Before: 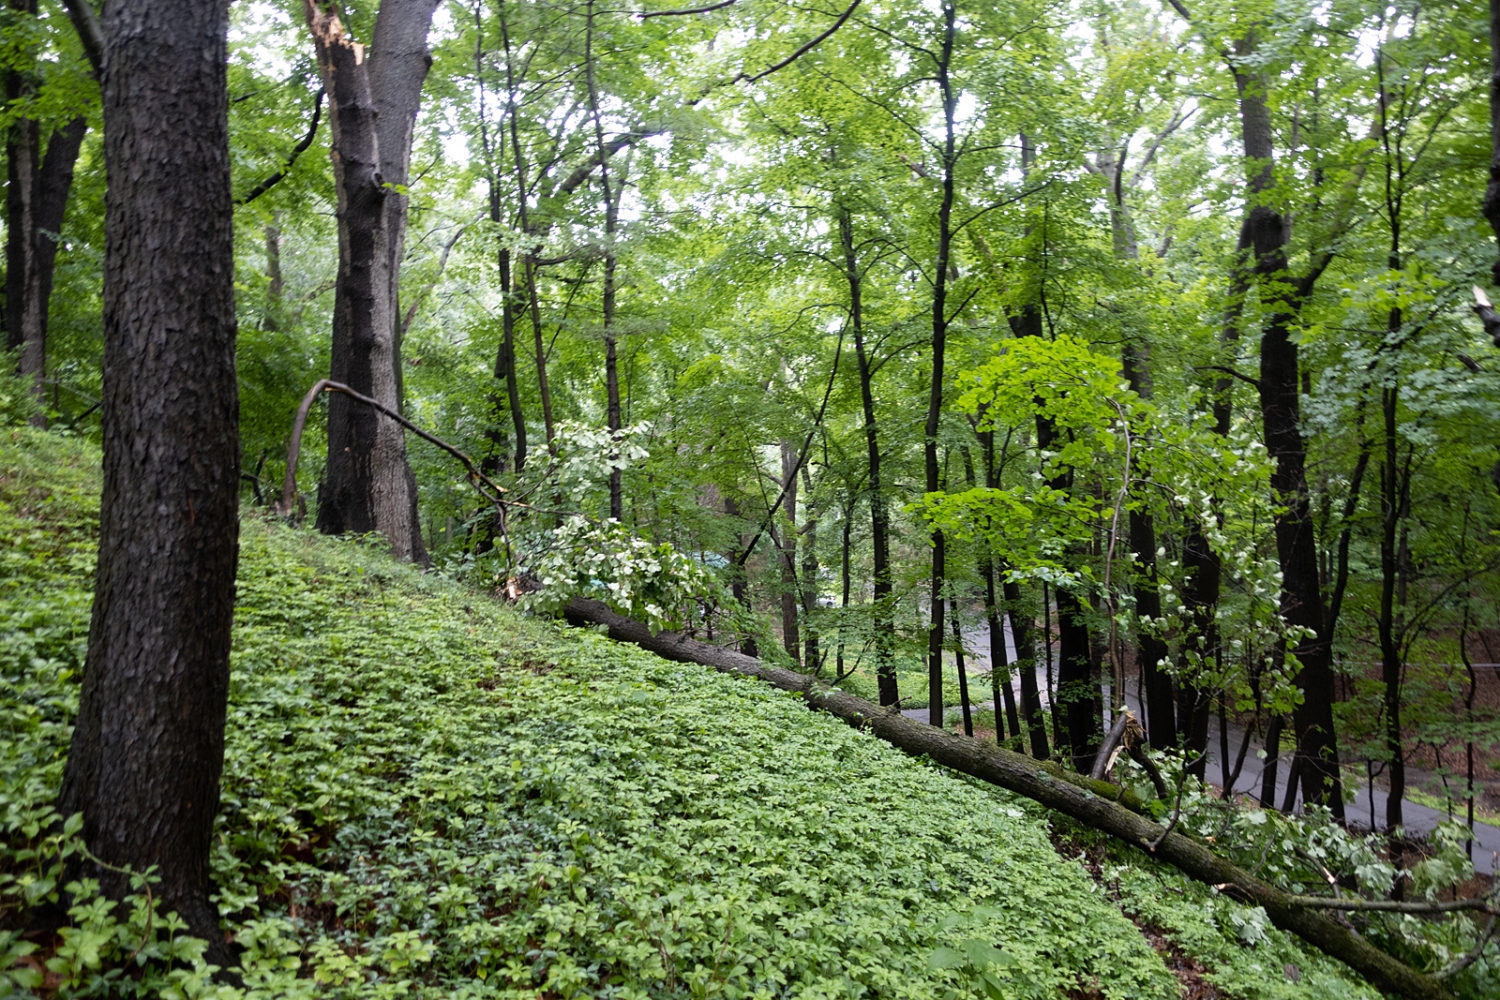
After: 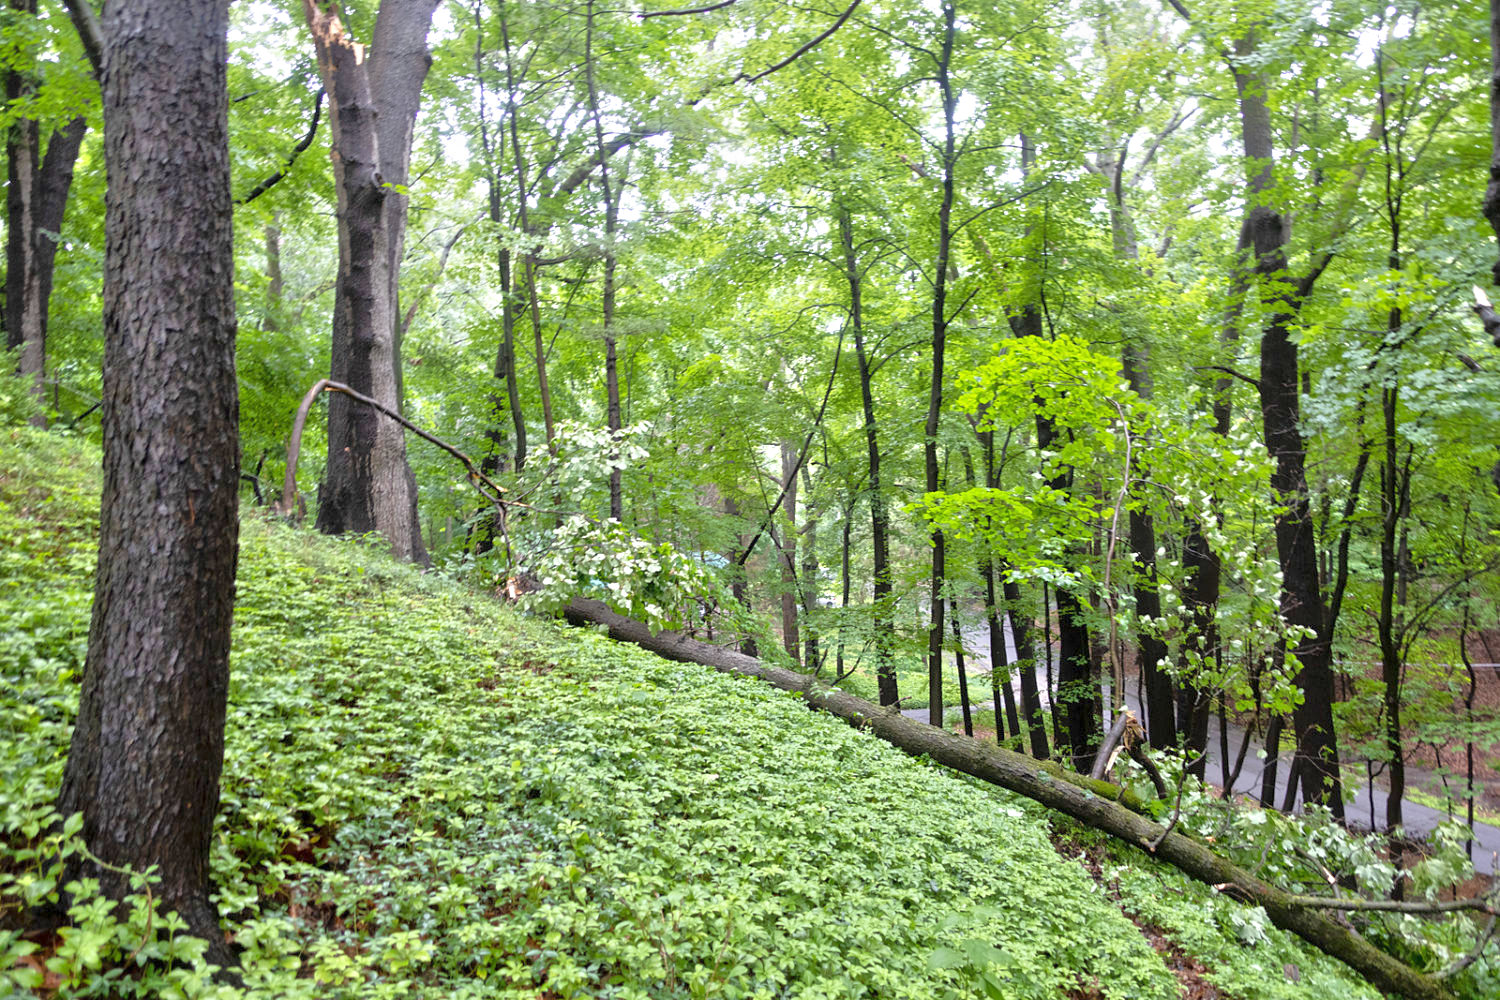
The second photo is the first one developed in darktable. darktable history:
tone equalizer: -8 EV 2 EV, -7 EV 2 EV, -6 EV 2 EV, -5 EV 2 EV, -4 EV 2 EV, -3 EV 1.5 EV, -2 EV 1 EV, -1 EV 0.5 EV
